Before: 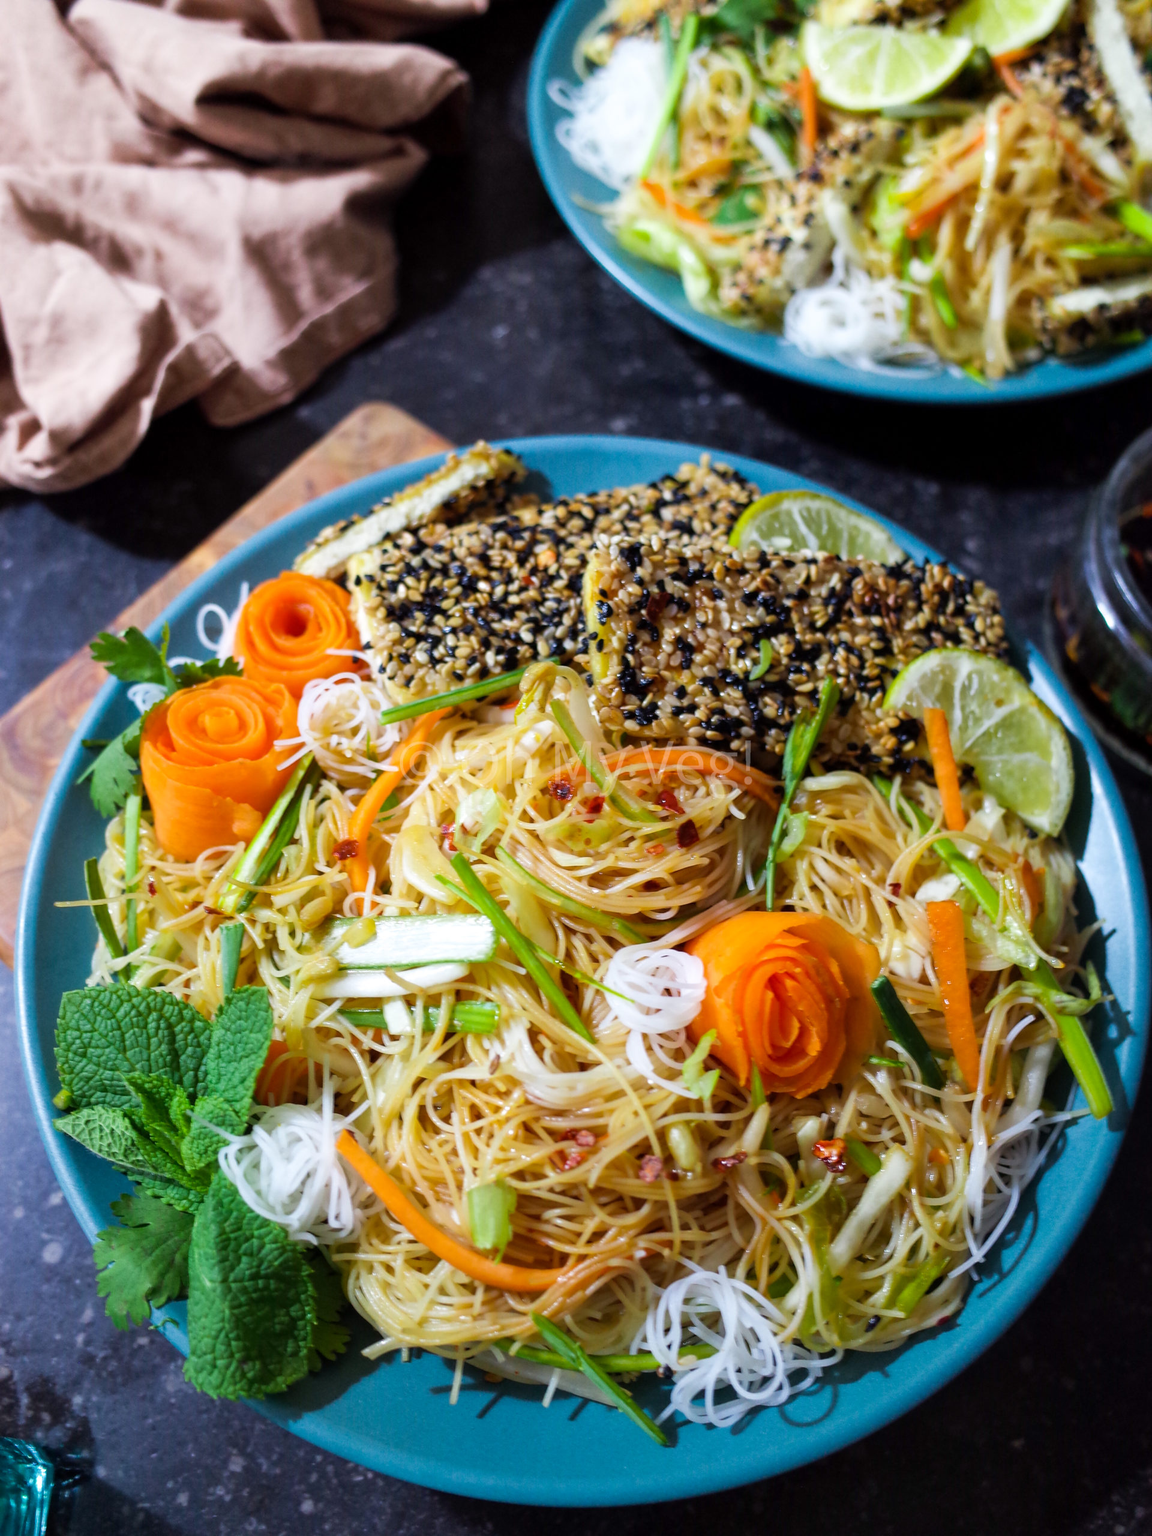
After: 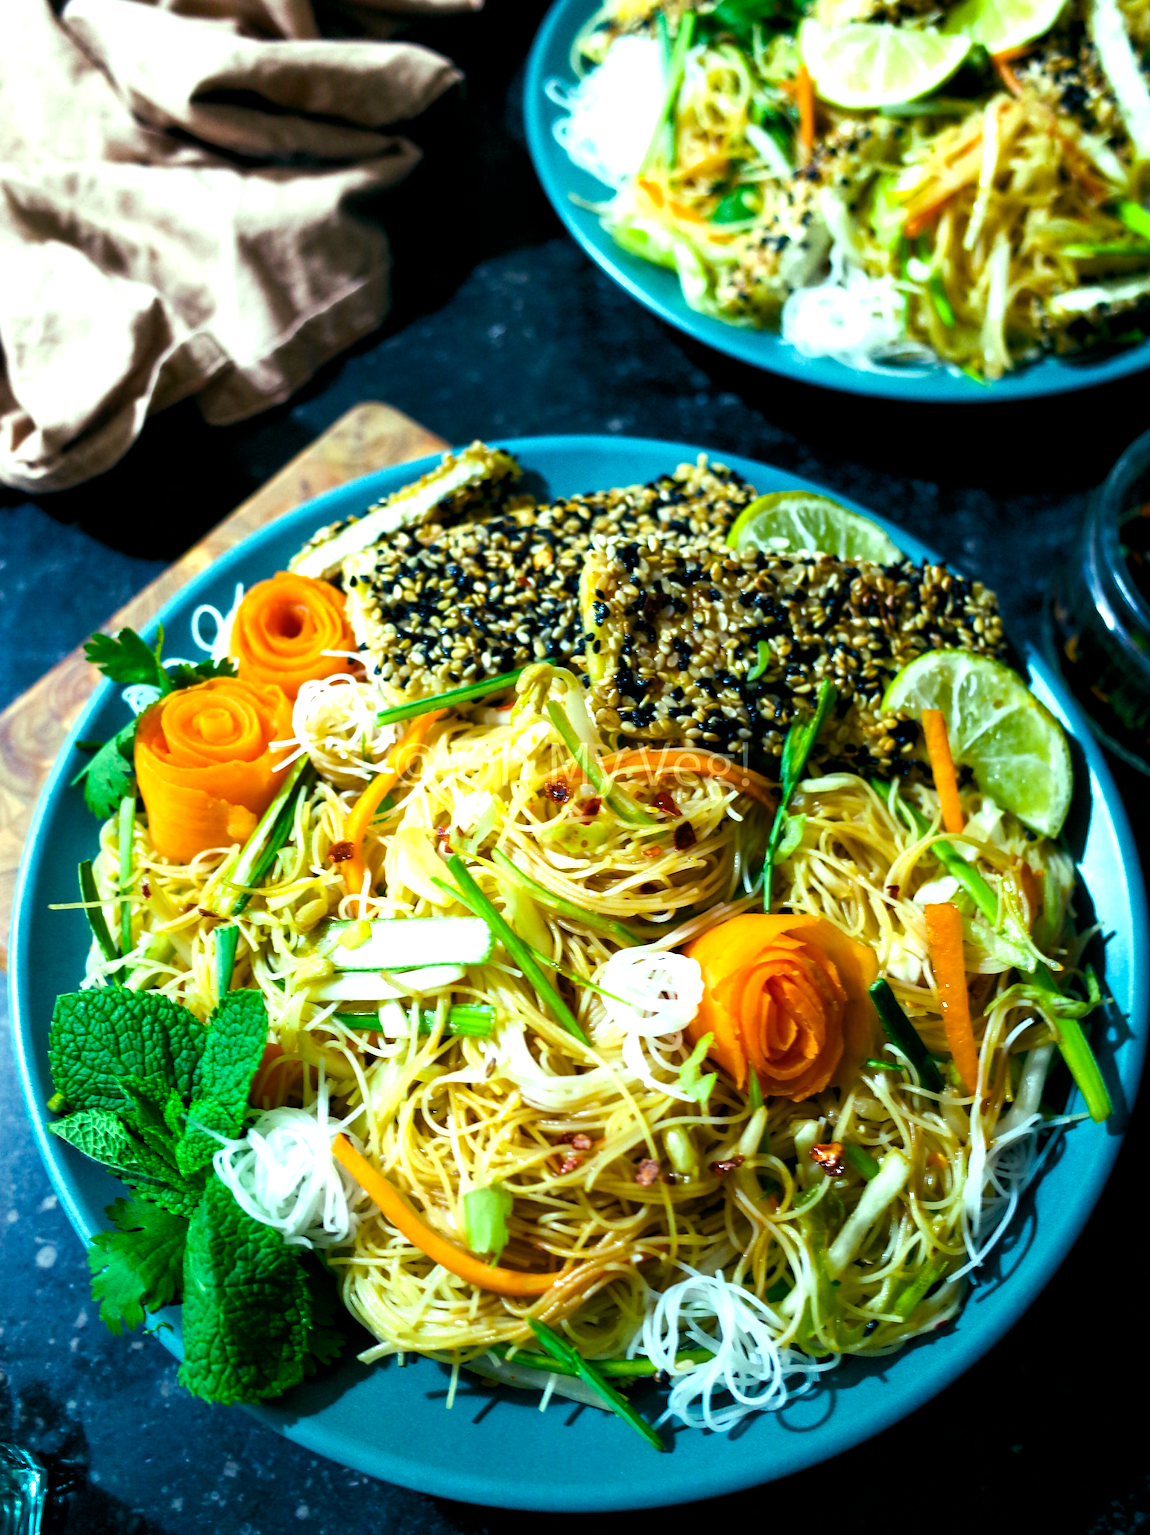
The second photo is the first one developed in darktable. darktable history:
crop and rotate: left 0.614%, top 0.179%, bottom 0.309%
color balance rgb: shadows lift › luminance -7.7%, shadows lift › chroma 2.13%, shadows lift › hue 165.27°, power › luminance -7.77%, power › chroma 1.1%, power › hue 215.88°, highlights gain › luminance 15.15%, highlights gain › chroma 7%, highlights gain › hue 125.57°, global offset › luminance -0.33%, global offset › chroma 0.11%, global offset › hue 165.27°, perceptual saturation grading › global saturation 24.42%, perceptual saturation grading › highlights -24.42%, perceptual saturation grading › mid-tones 24.42%, perceptual saturation grading › shadows 40%, perceptual brilliance grading › global brilliance -5%, perceptual brilliance grading › highlights 24.42%, perceptual brilliance grading › mid-tones 7%, perceptual brilliance grading › shadows -5%
